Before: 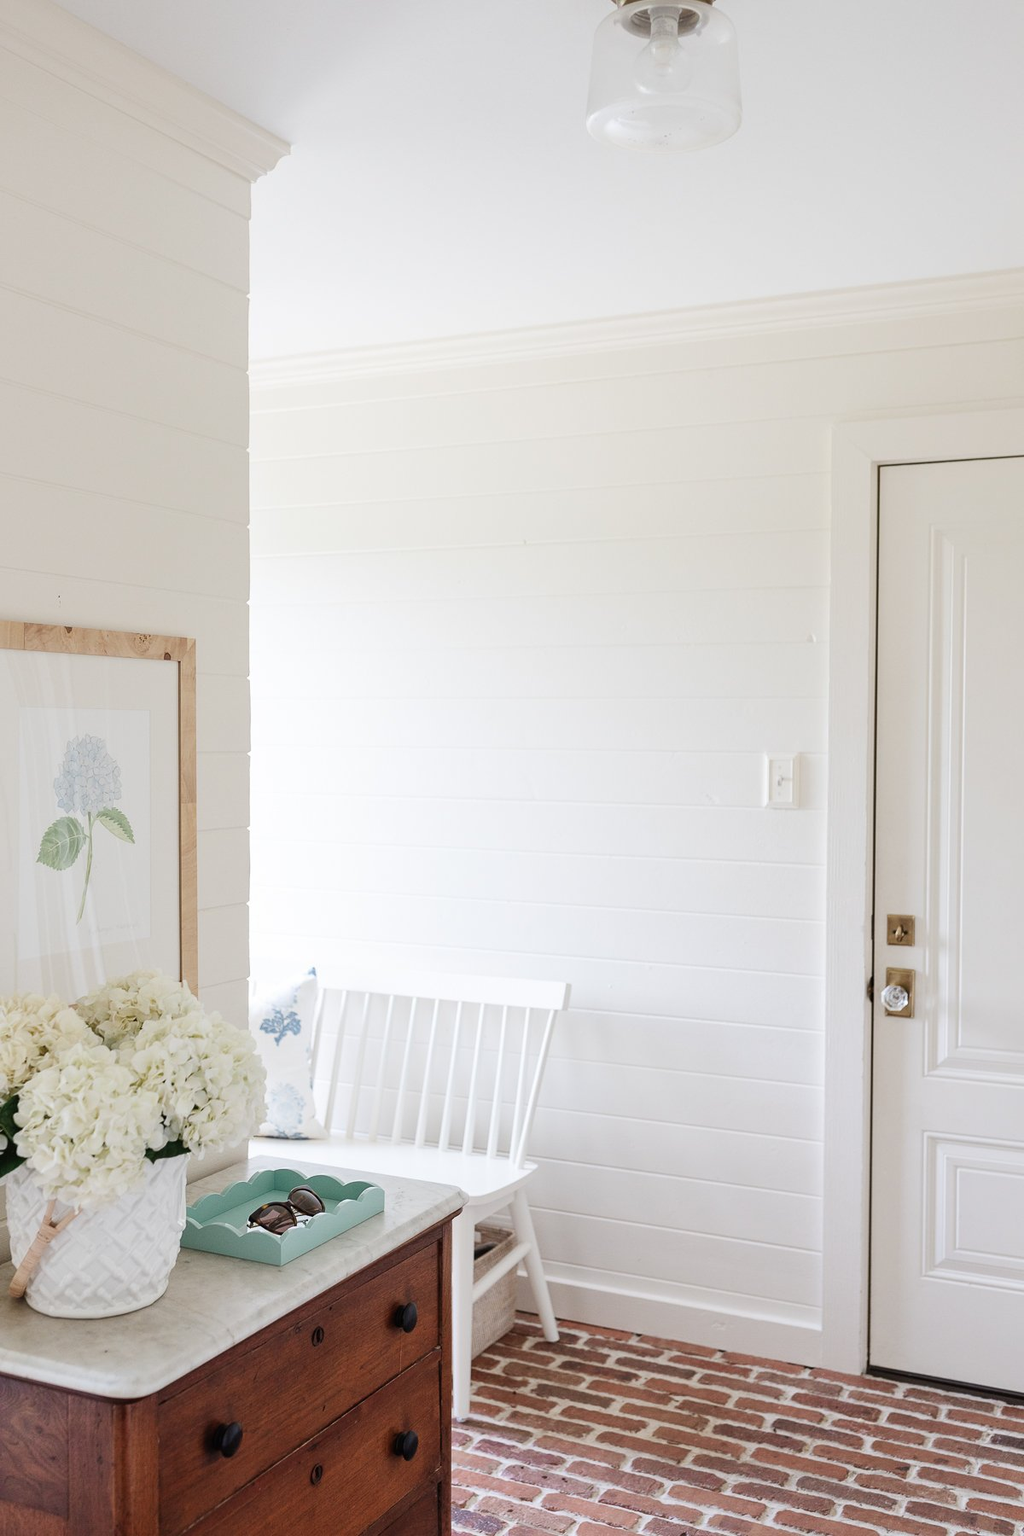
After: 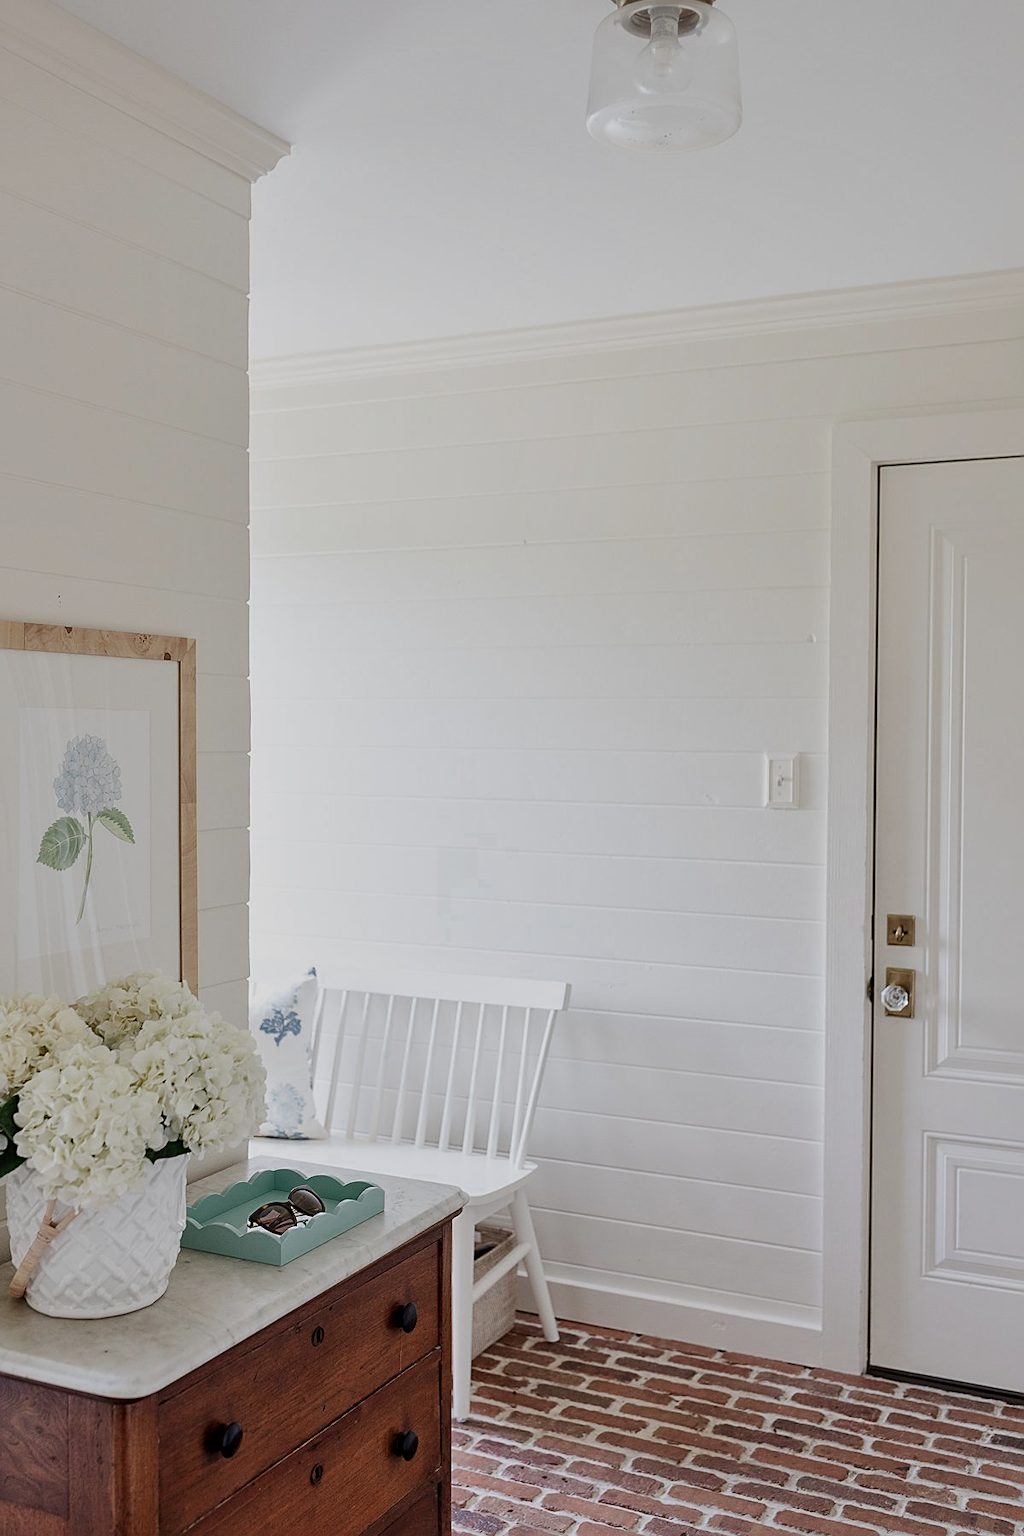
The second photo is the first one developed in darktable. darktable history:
shadows and highlights: shadows 37.69, highlights -27.01, soften with gaussian
local contrast: mode bilateral grid, contrast 20, coarseness 51, detail 120%, midtone range 0.2
exposure: exposure -0.573 EV, compensate exposure bias true, compensate highlight preservation false
color zones: curves: ch0 [(0.25, 0.5) (0.636, 0.25) (0.75, 0.5)]
sharpen: amount 0.492
